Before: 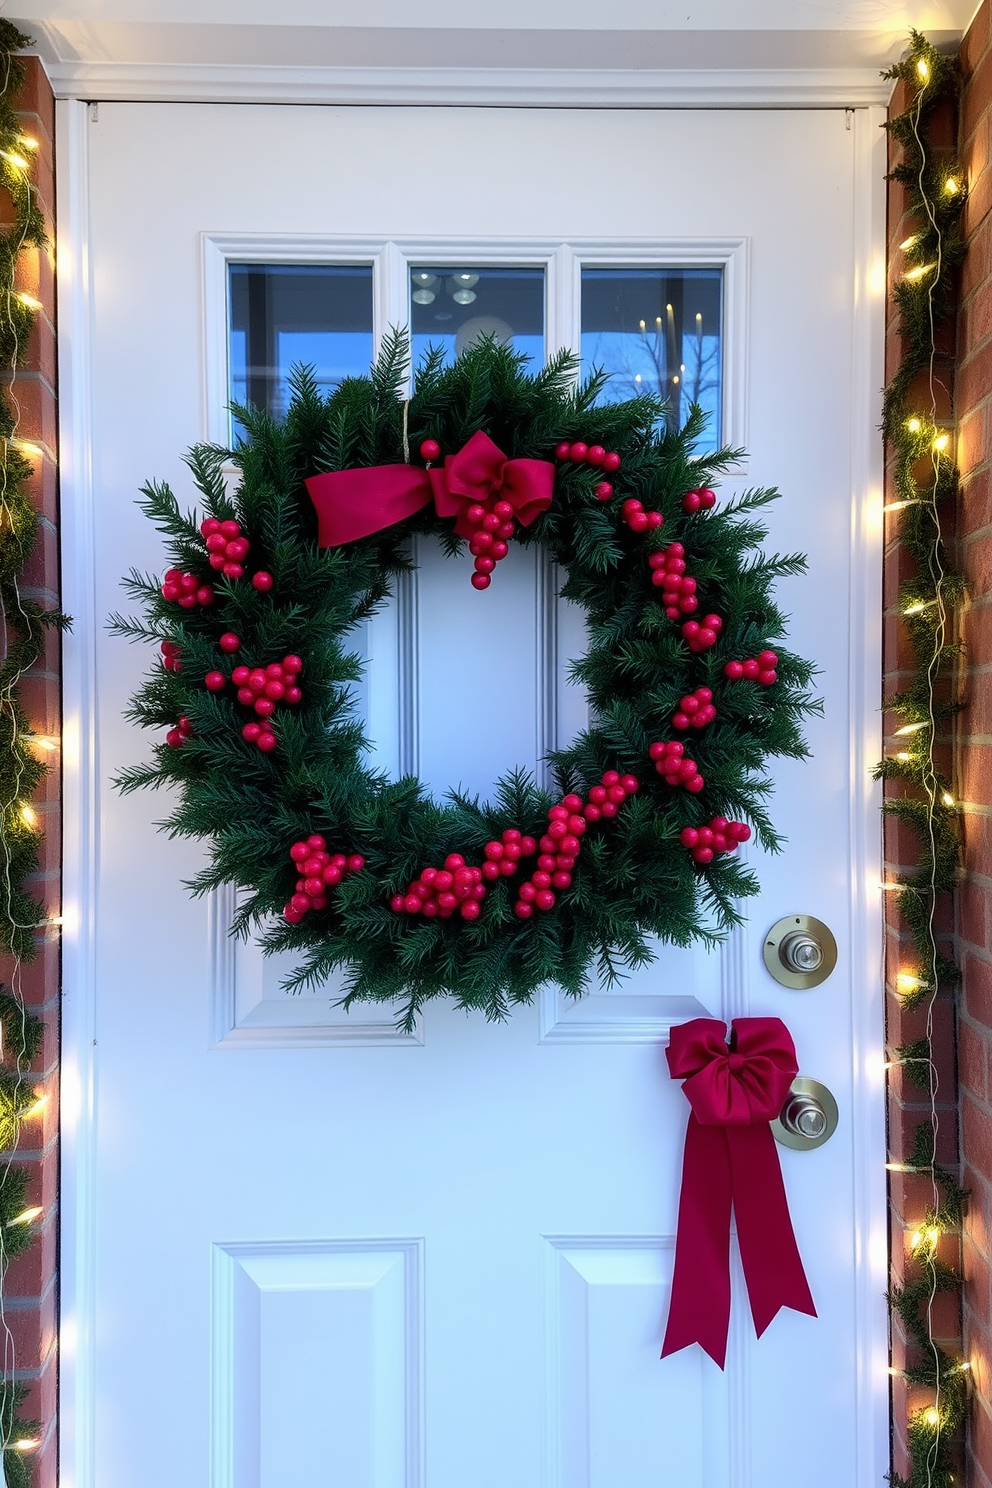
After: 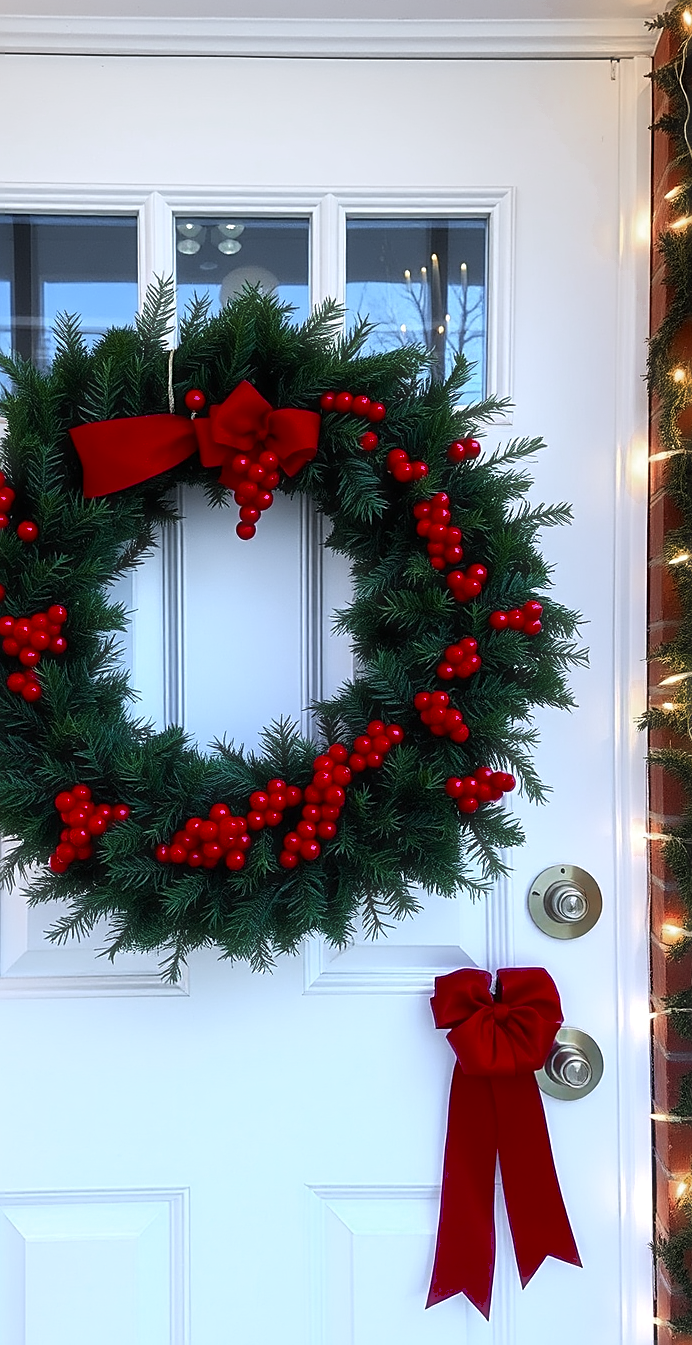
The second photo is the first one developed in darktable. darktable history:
haze removal: strength -0.088, distance 0.361, adaptive false
color zones: curves: ch0 [(0, 0.299) (0.25, 0.383) (0.456, 0.352) (0.736, 0.571)]; ch1 [(0, 0.63) (0.151, 0.568) (0.254, 0.416) (0.47, 0.558) (0.732, 0.37) (0.909, 0.492)]; ch2 [(0.004, 0.604) (0.158, 0.443) (0.257, 0.403) (0.761, 0.468)]
sharpen: amount 0.594
exposure: exposure 0.128 EV, compensate exposure bias true, compensate highlight preservation false
crop and rotate: left 23.748%, top 3.424%, right 6.476%, bottom 6.132%
